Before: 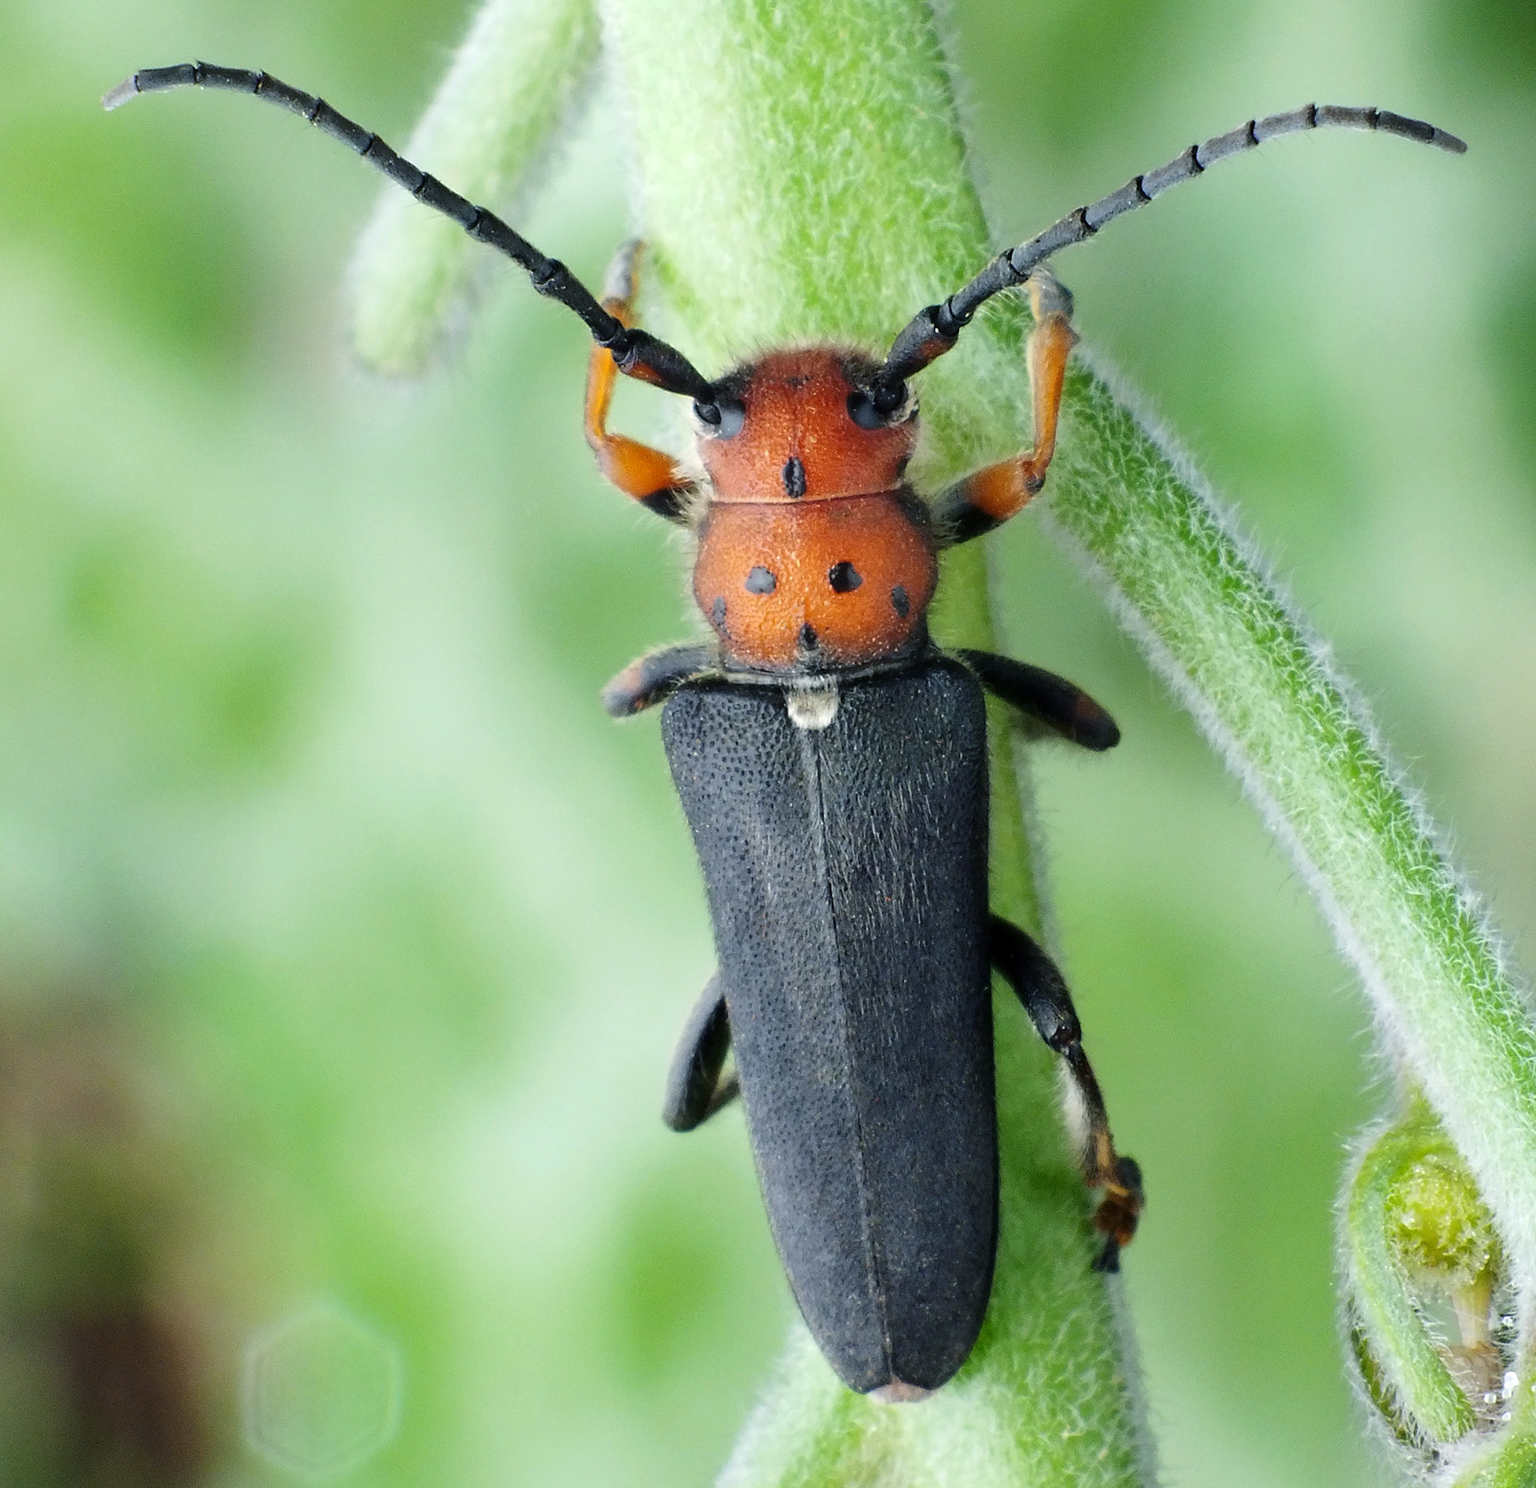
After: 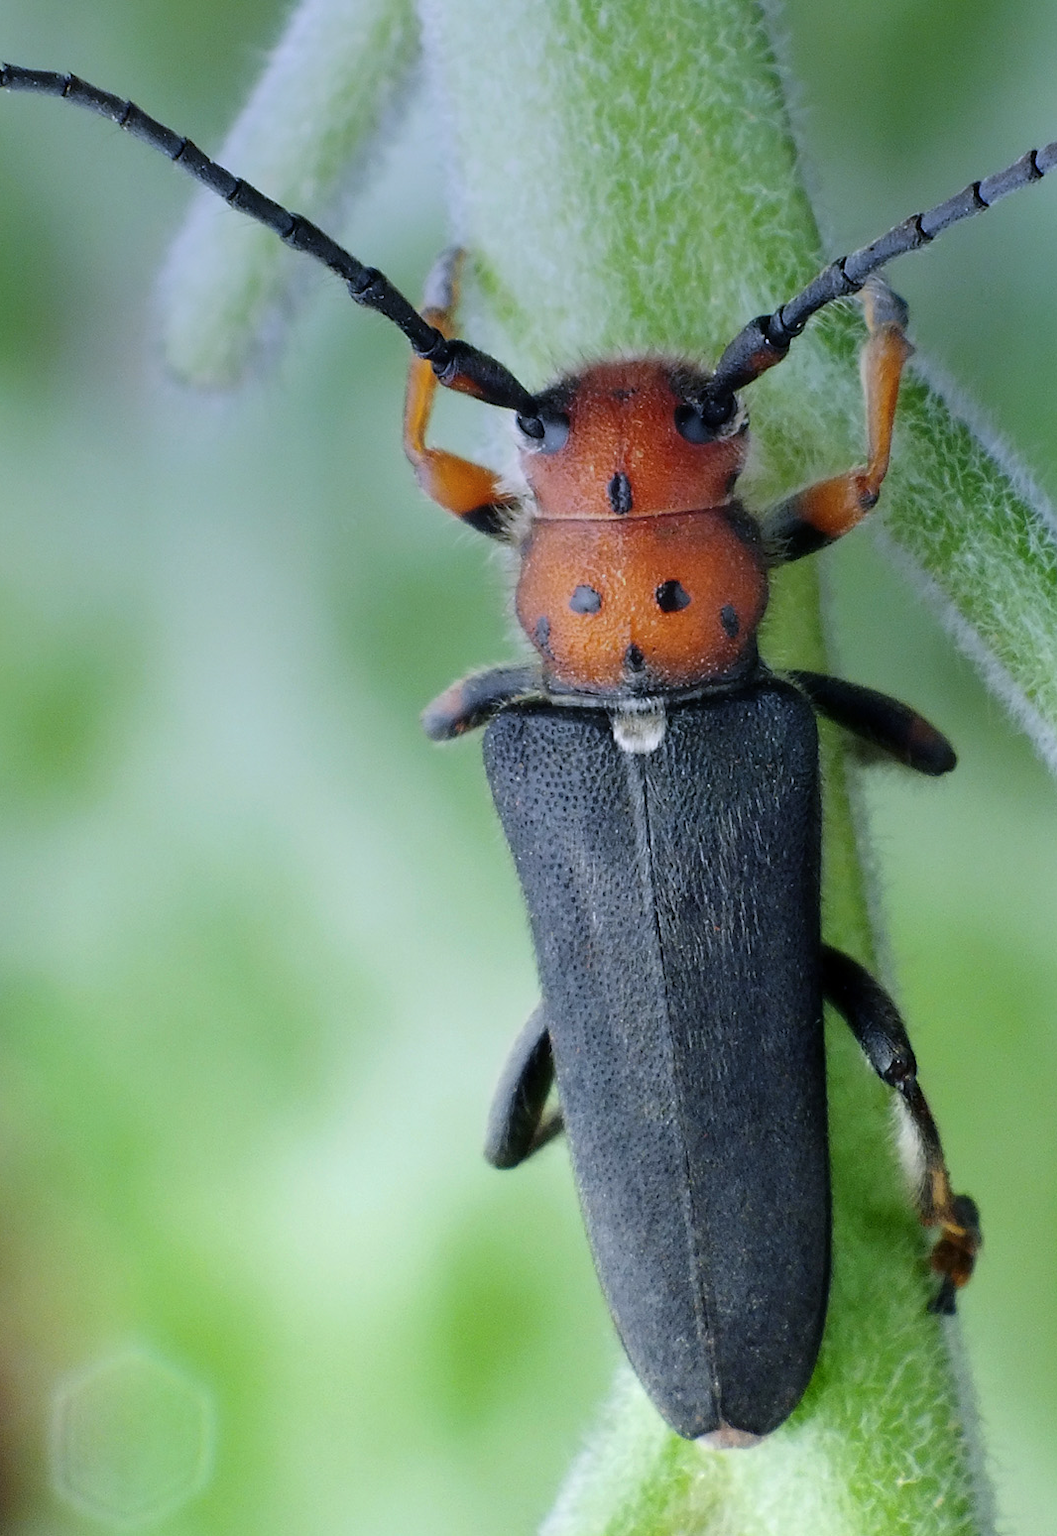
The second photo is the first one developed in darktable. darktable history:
white balance: red 0.986, blue 1.01
crop and rotate: left 12.648%, right 20.685%
graduated density: hue 238.83°, saturation 50%
